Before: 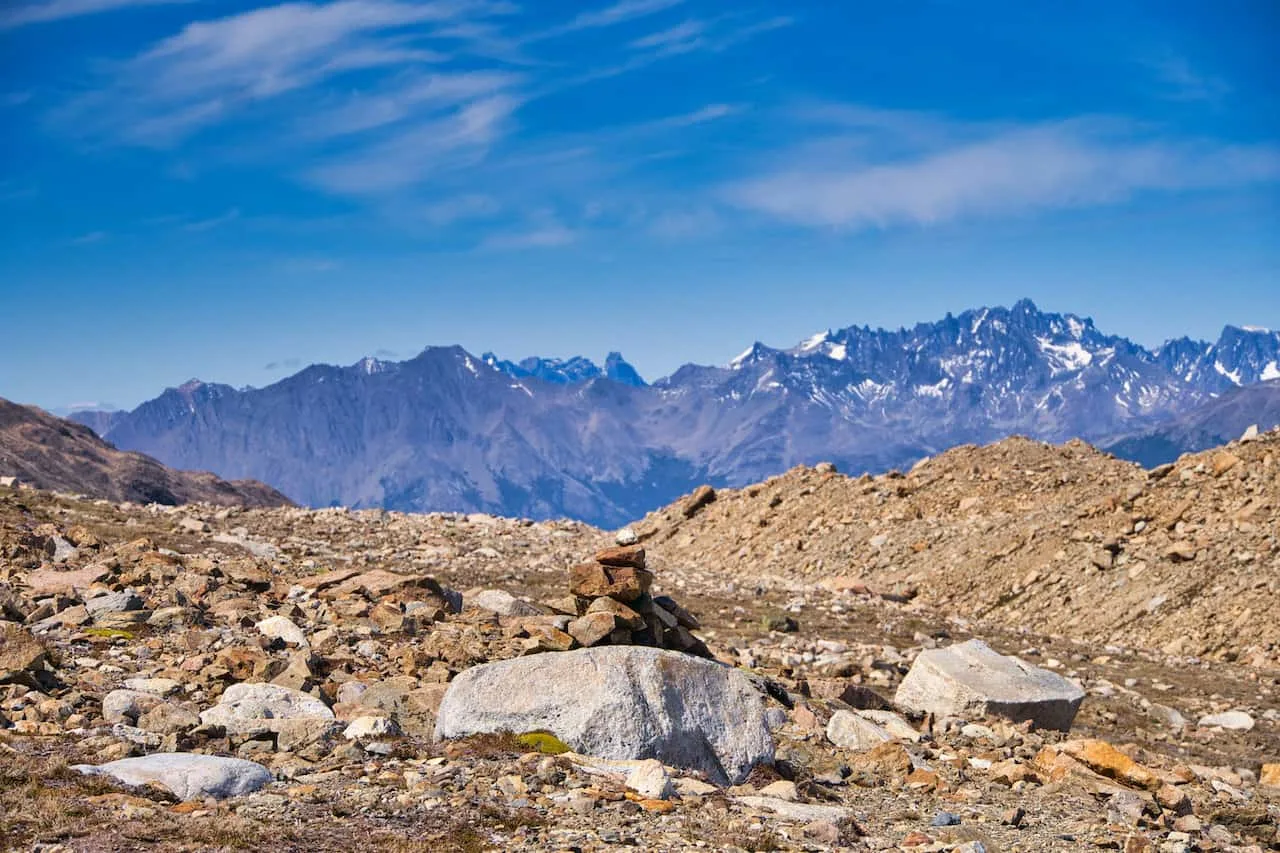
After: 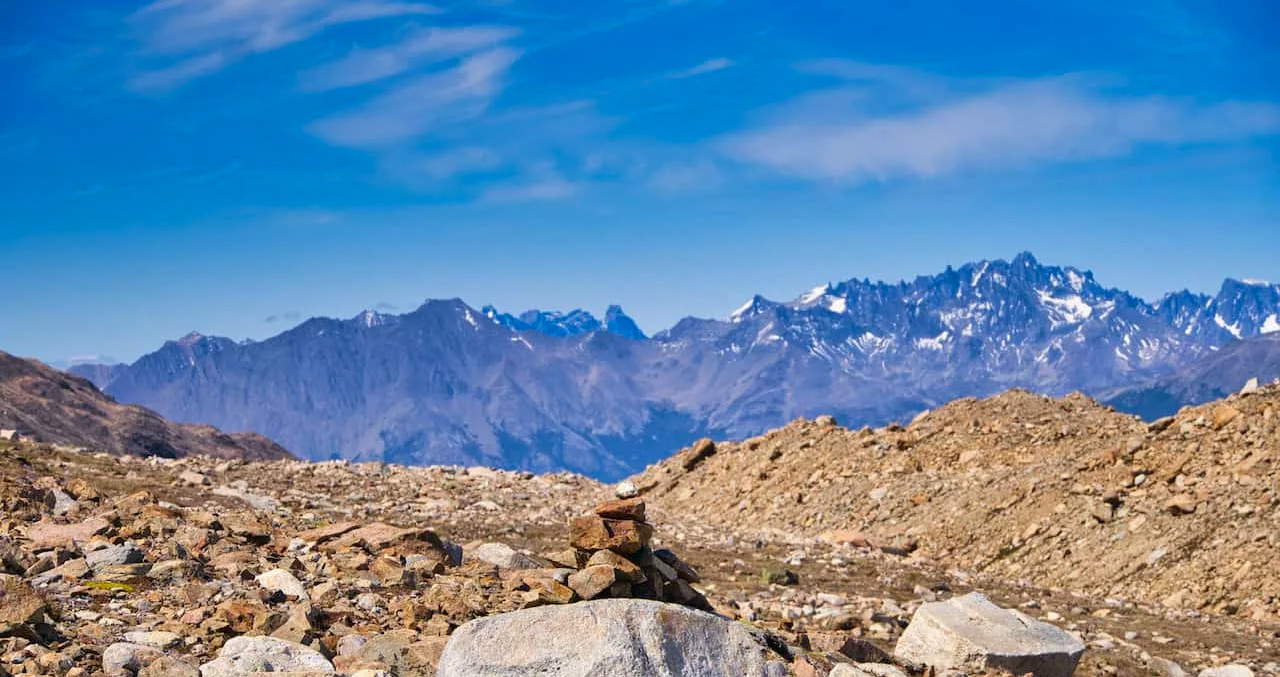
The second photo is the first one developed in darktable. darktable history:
crop and rotate: top 5.667%, bottom 14.937%
color contrast: green-magenta contrast 1.1, blue-yellow contrast 1.1, unbound 0
